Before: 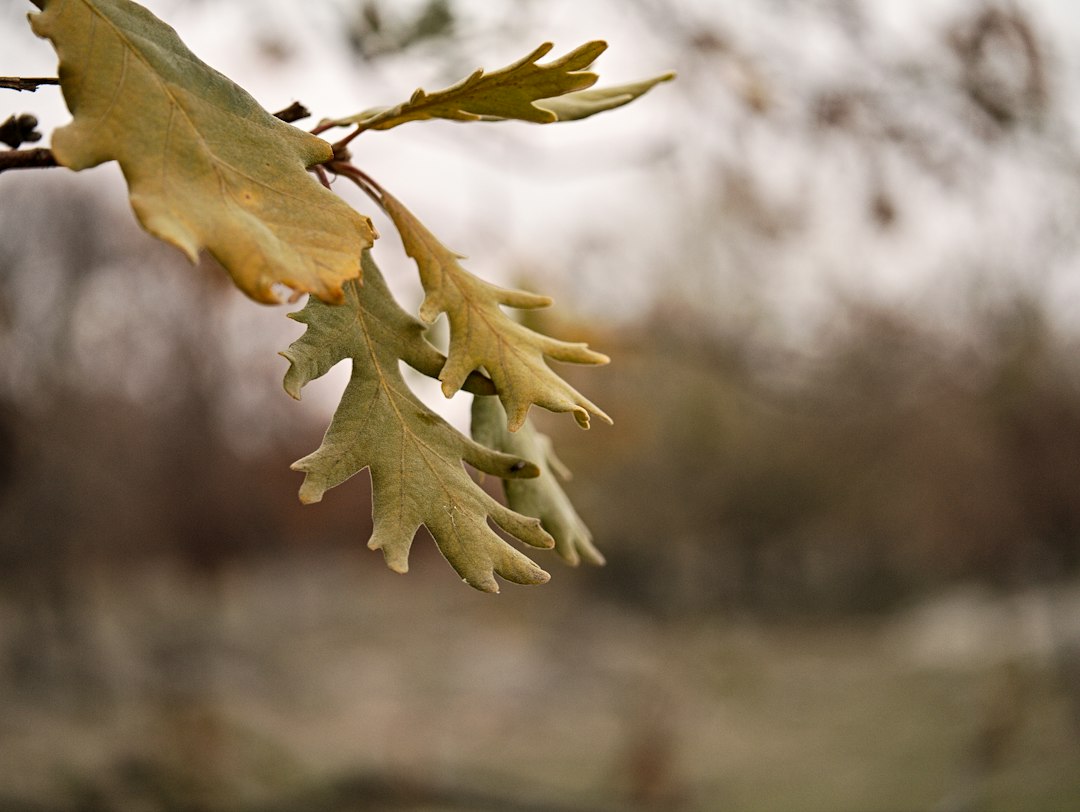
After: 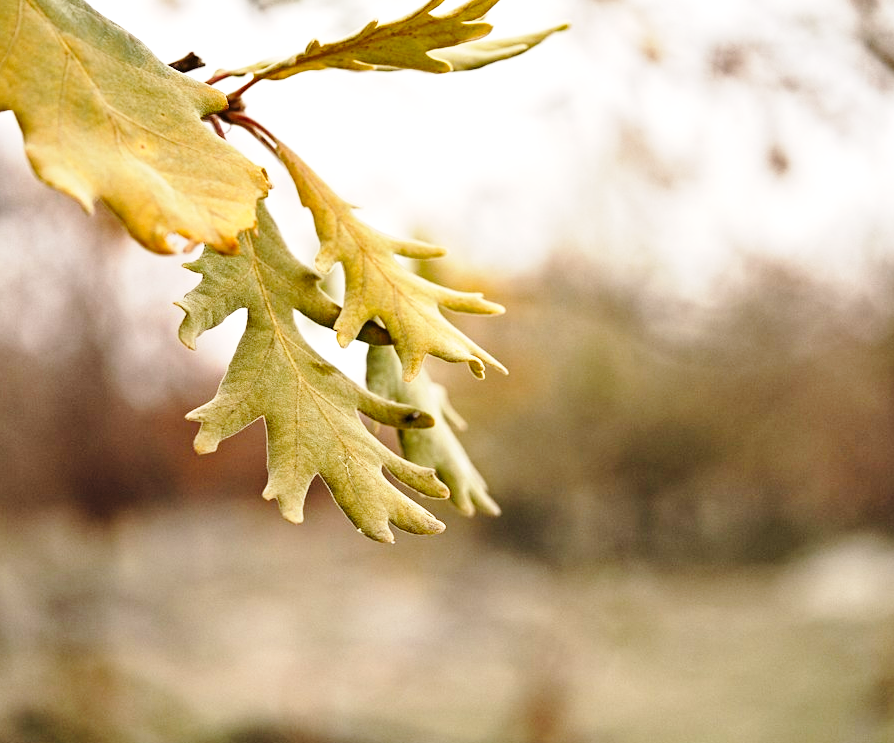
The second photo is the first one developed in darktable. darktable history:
crop: left 9.807%, top 6.259%, right 7.334%, bottom 2.177%
base curve: curves: ch0 [(0, 0) (0.028, 0.03) (0.121, 0.232) (0.46, 0.748) (0.859, 0.968) (1, 1)], preserve colors none
exposure: black level correction 0, exposure 0.5 EV, compensate exposure bias true, compensate highlight preservation false
